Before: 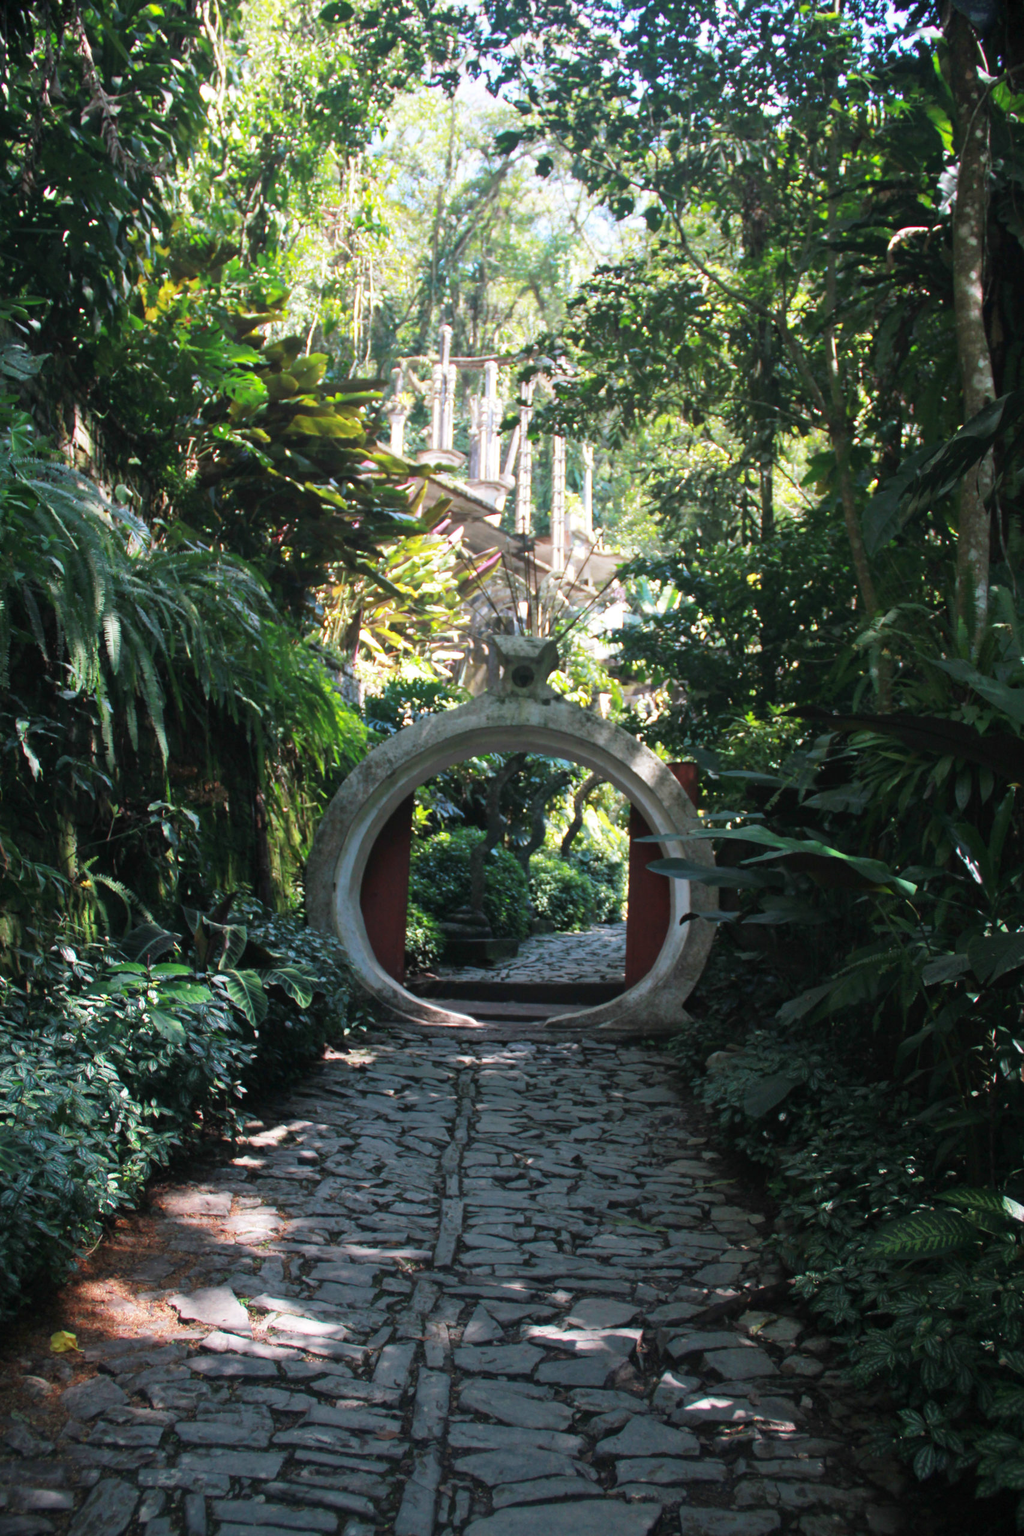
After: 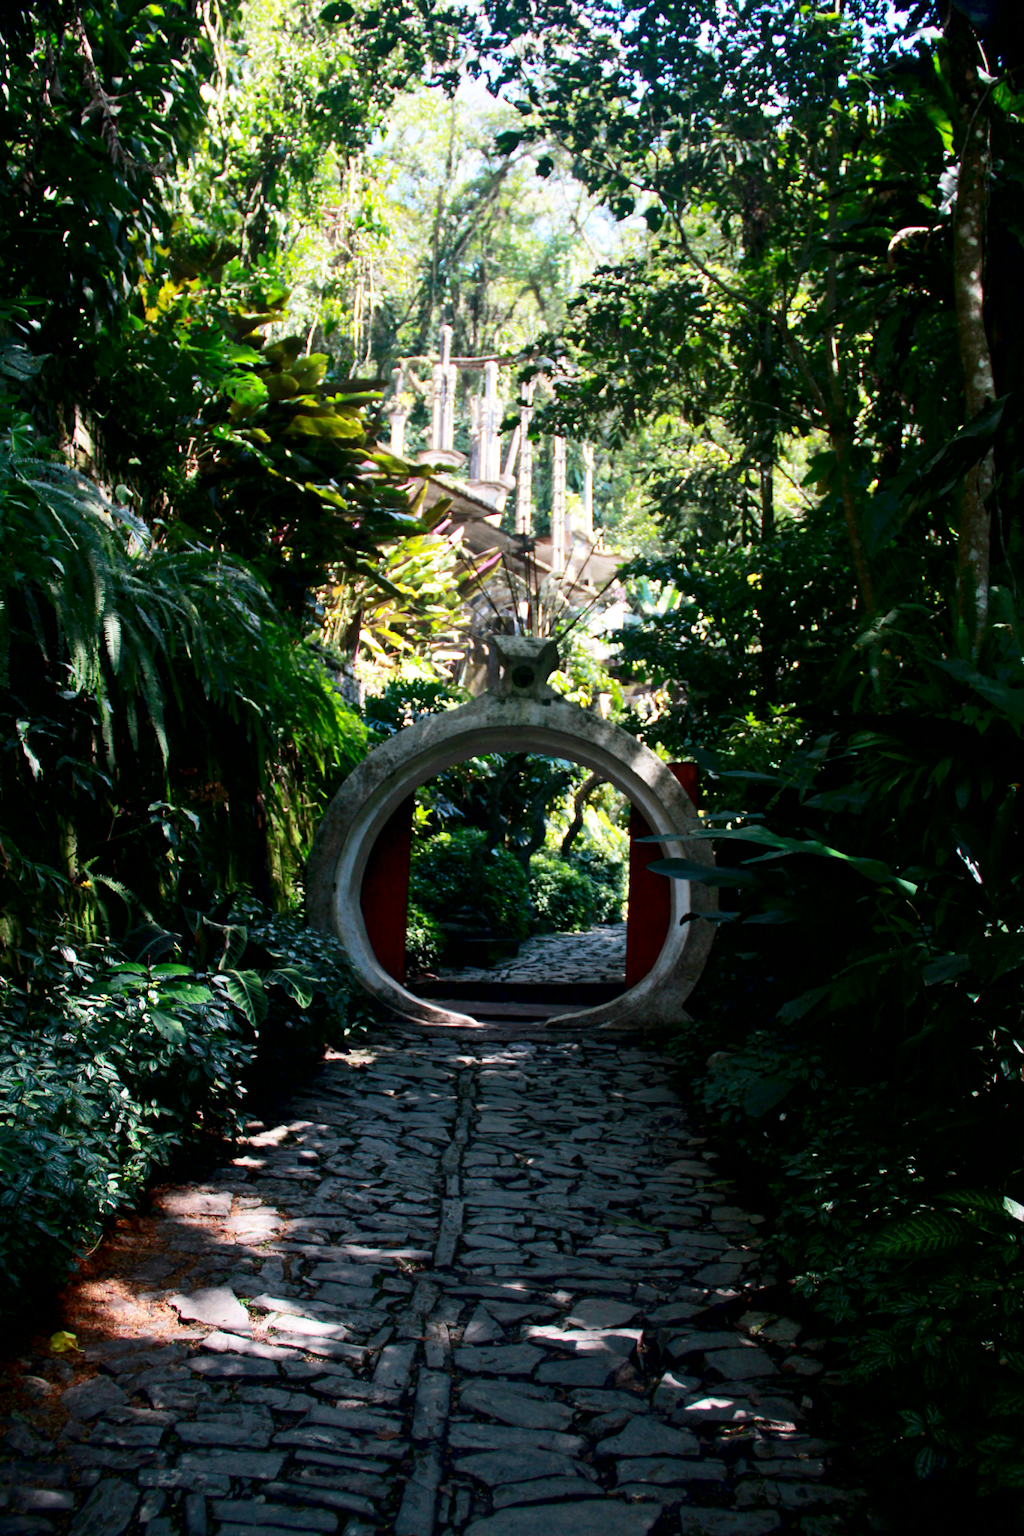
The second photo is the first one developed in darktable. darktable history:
exposure: black level correction 0.013, compensate exposure bias true, compensate highlight preservation false
contrast brightness saturation: contrast 0.198, brightness -0.1, saturation 0.095
